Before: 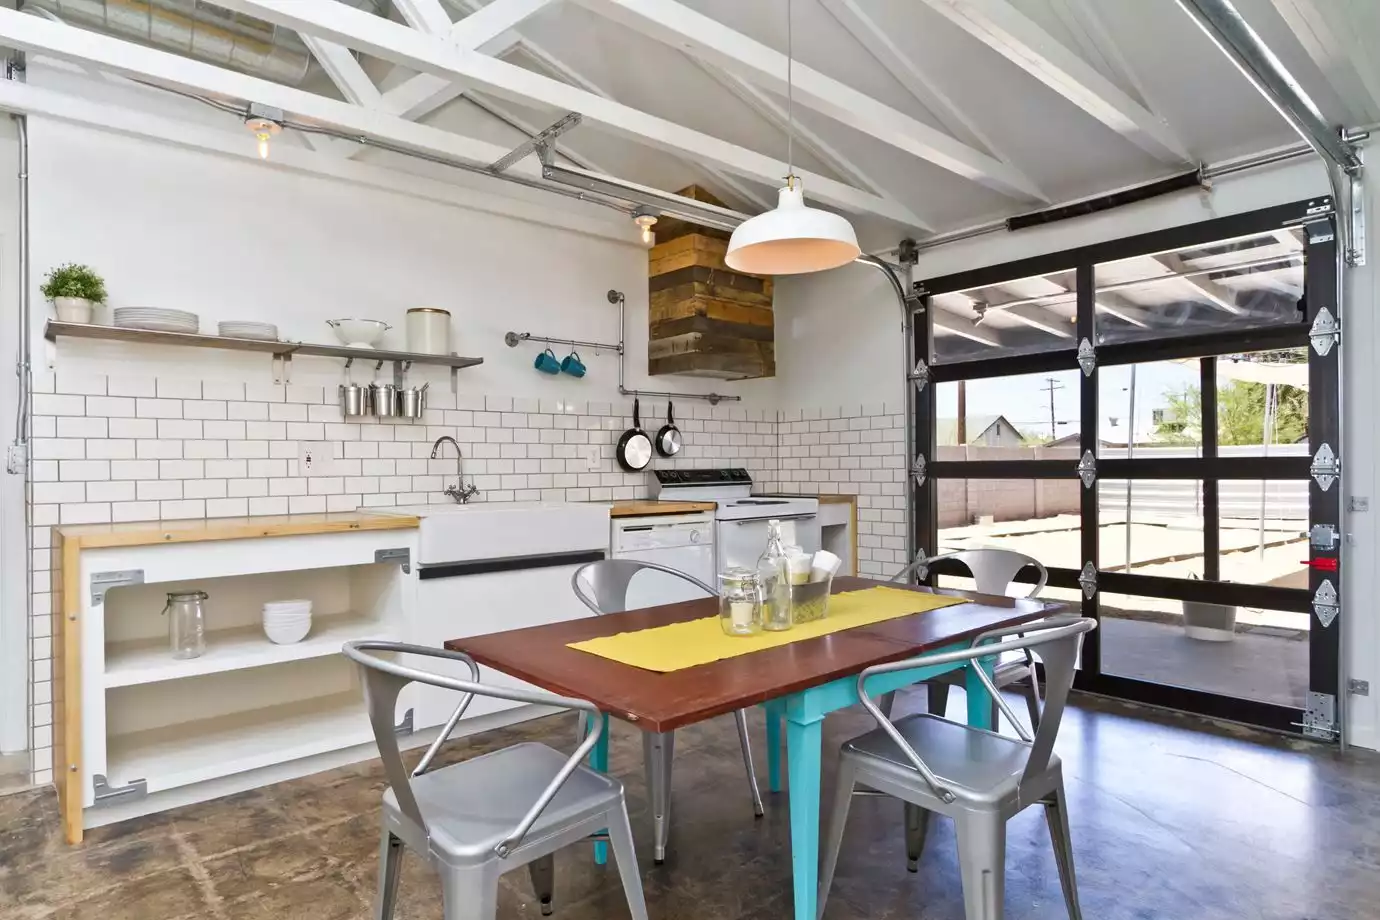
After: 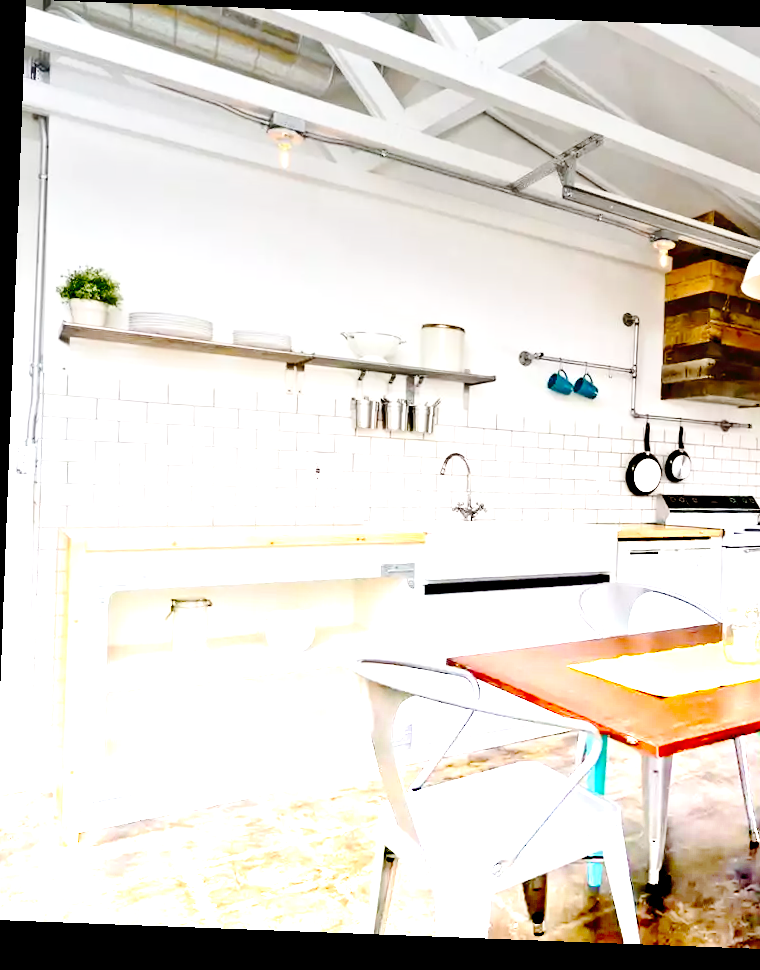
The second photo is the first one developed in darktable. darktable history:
shadows and highlights: shadows -12.5, white point adjustment 4, highlights 28.33
crop: left 0.587%, right 45.588%, bottom 0.086%
rotate and perspective: rotation 2.17°, automatic cropping off
exposure: black level correction 0.029, exposure -0.073 EV, compensate highlight preservation false
graduated density: density -3.9 EV
tone curve: curves: ch0 [(0, 0) (0.003, 0.03) (0.011, 0.032) (0.025, 0.035) (0.044, 0.038) (0.069, 0.041) (0.1, 0.058) (0.136, 0.091) (0.177, 0.133) (0.224, 0.181) (0.277, 0.268) (0.335, 0.363) (0.399, 0.461) (0.468, 0.554) (0.543, 0.633) (0.623, 0.709) (0.709, 0.784) (0.801, 0.869) (0.898, 0.938) (1, 1)], preserve colors none
white balance: red 1, blue 1
